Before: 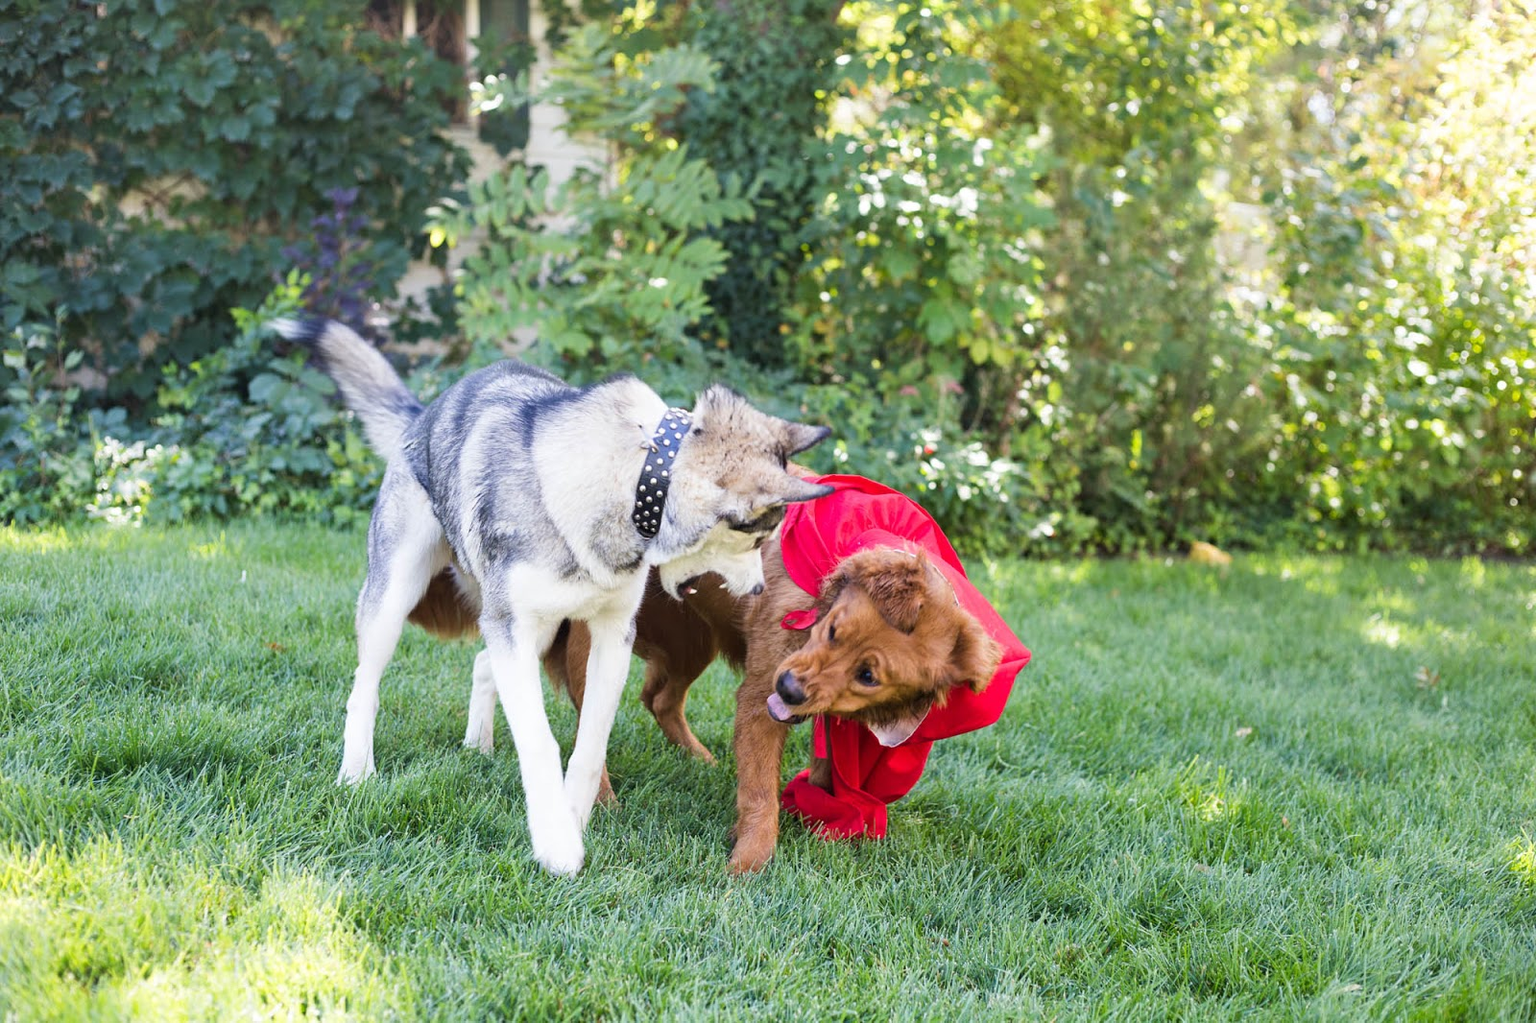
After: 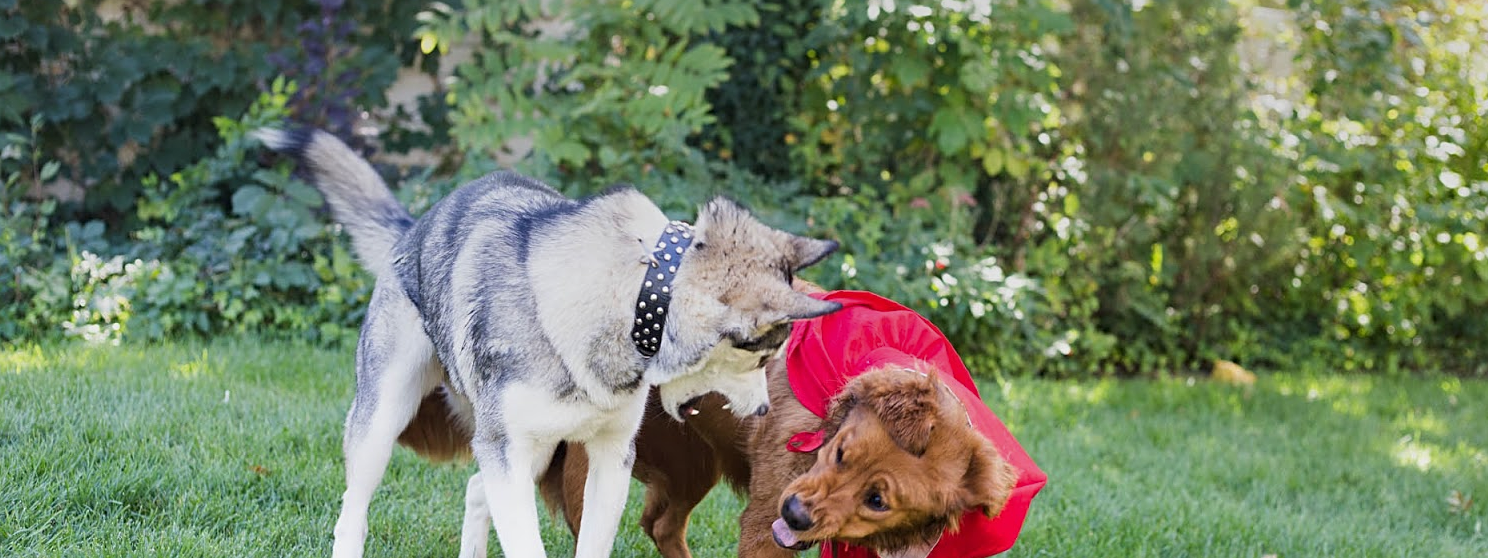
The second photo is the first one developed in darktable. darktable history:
sharpen: radius 2.529, amount 0.323
graduated density: rotation 5.63°, offset 76.9
crop: left 1.744%, top 19.225%, right 5.069%, bottom 28.357%
